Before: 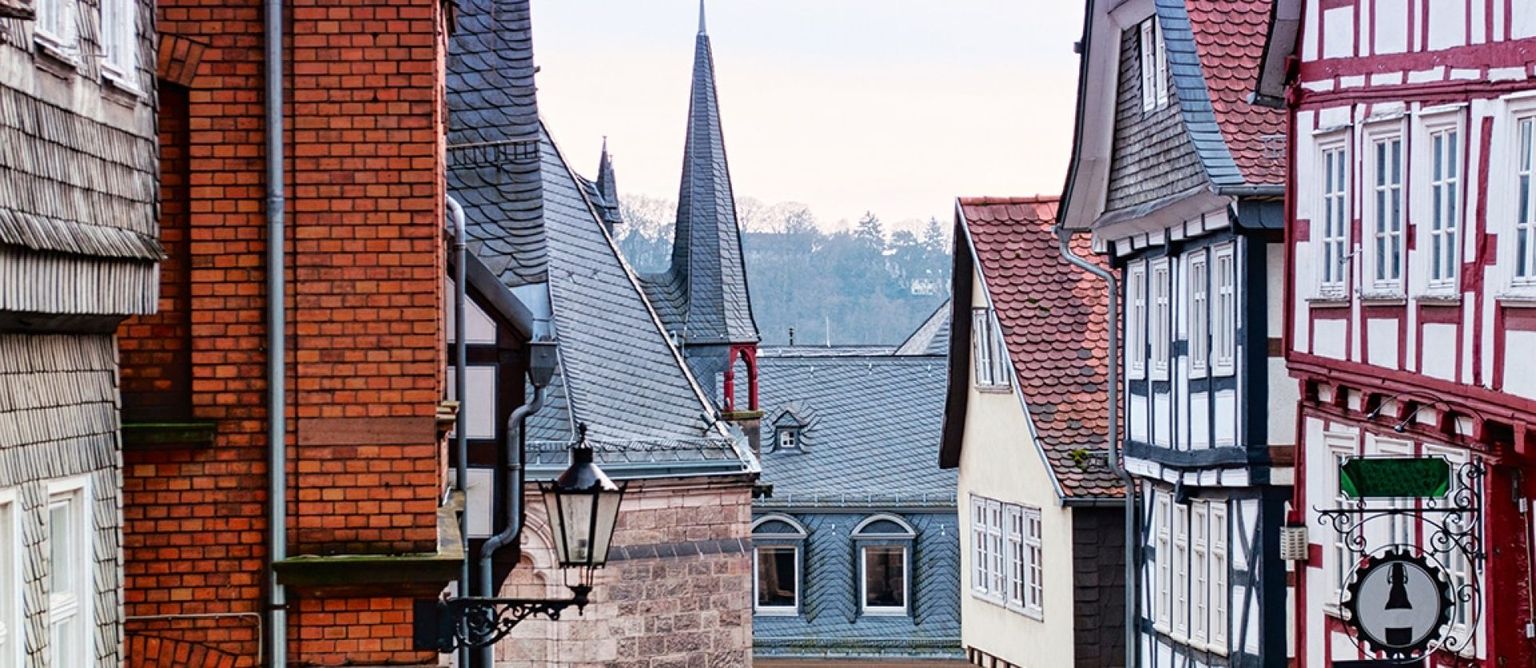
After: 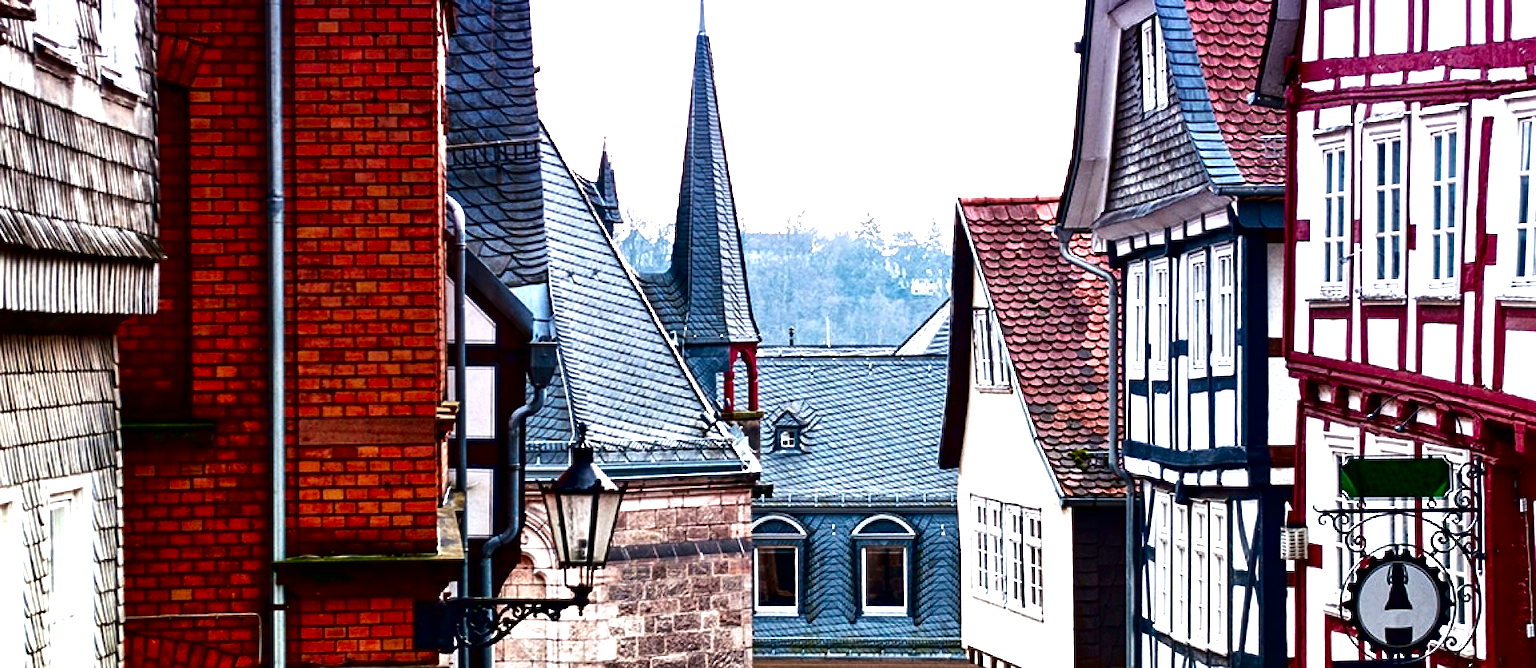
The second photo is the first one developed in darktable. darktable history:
contrast brightness saturation: contrast 0.09, brightness -0.59, saturation 0.17
exposure: black level correction 0, exposure 1 EV, compensate exposure bias true, compensate highlight preservation false
